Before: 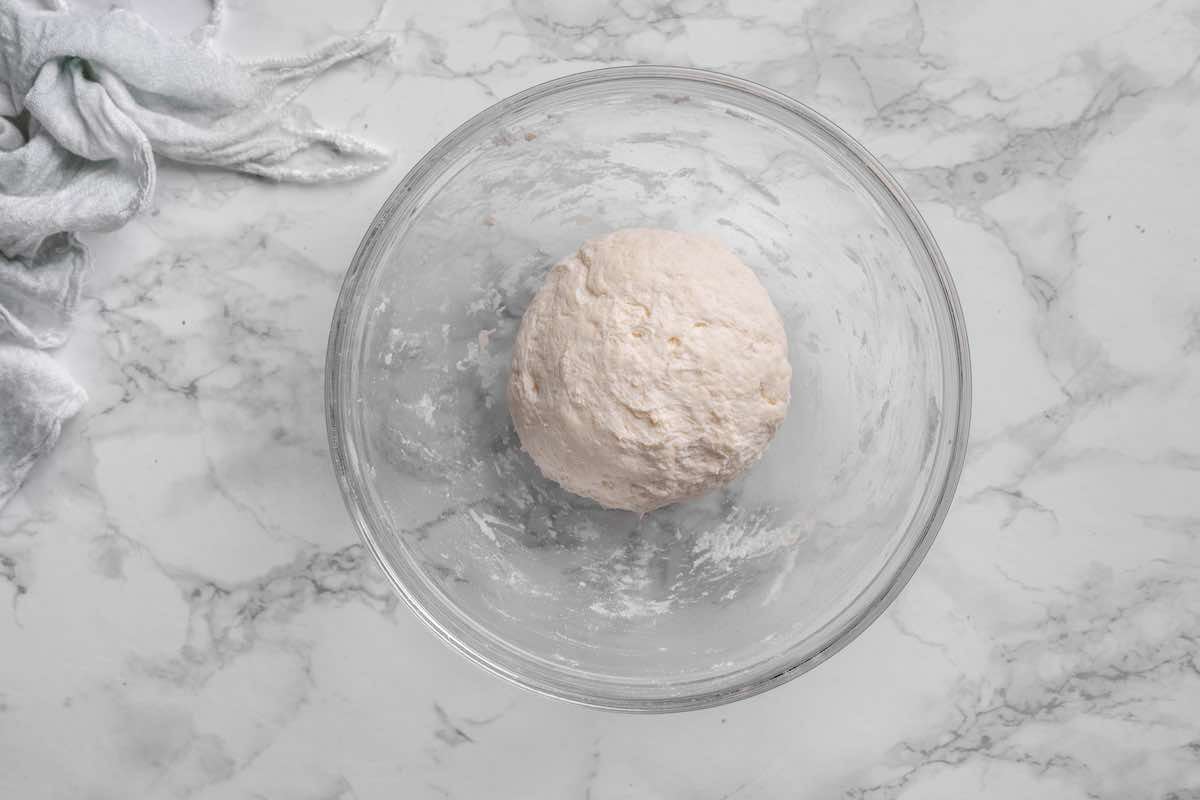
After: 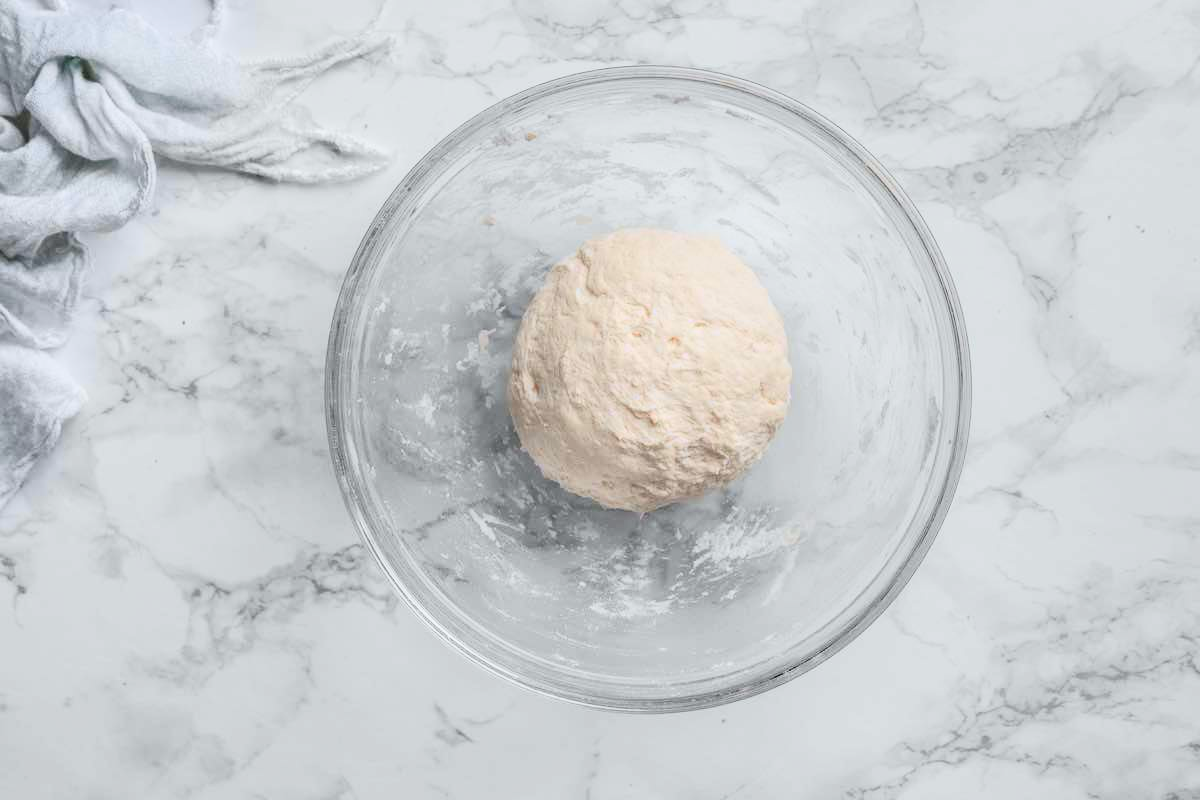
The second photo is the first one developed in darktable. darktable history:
exposure: exposure 0 EV, compensate highlight preservation false
tone curve: curves: ch0 [(0, 0.013) (0.104, 0.103) (0.258, 0.267) (0.448, 0.487) (0.709, 0.794) (0.886, 0.922) (0.994, 0.971)]; ch1 [(0, 0) (0.335, 0.298) (0.446, 0.413) (0.488, 0.484) (0.515, 0.508) (0.566, 0.593) (0.635, 0.661) (1, 1)]; ch2 [(0, 0) (0.314, 0.301) (0.437, 0.403) (0.502, 0.494) (0.528, 0.54) (0.557, 0.559) (0.612, 0.62) (0.715, 0.691) (1, 1)], color space Lab, independent channels, preserve colors none
